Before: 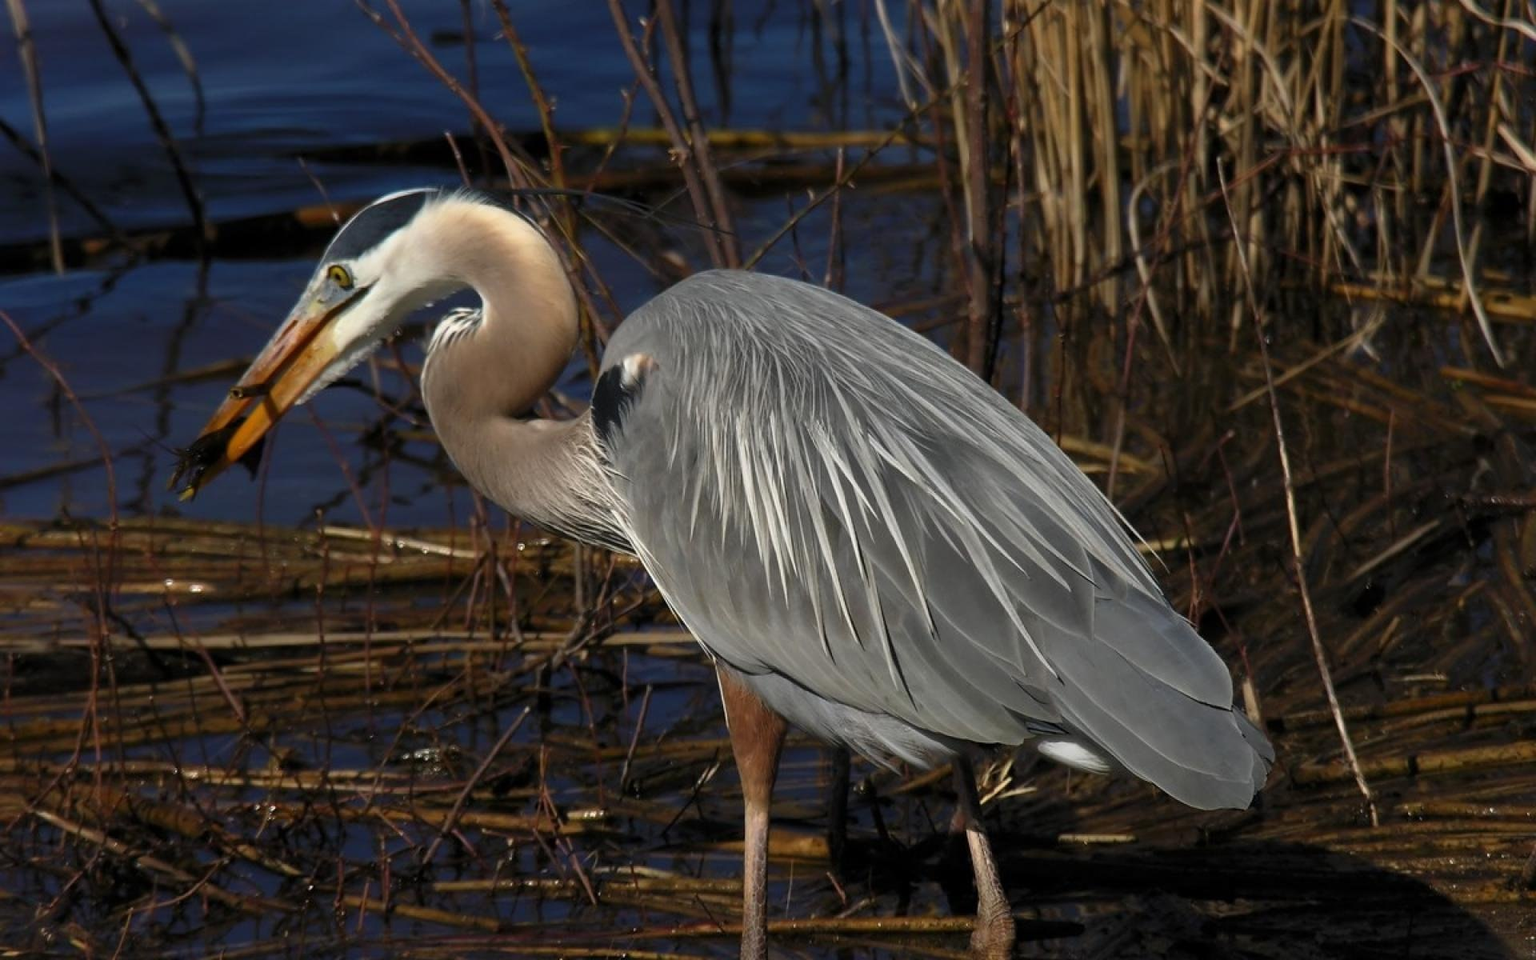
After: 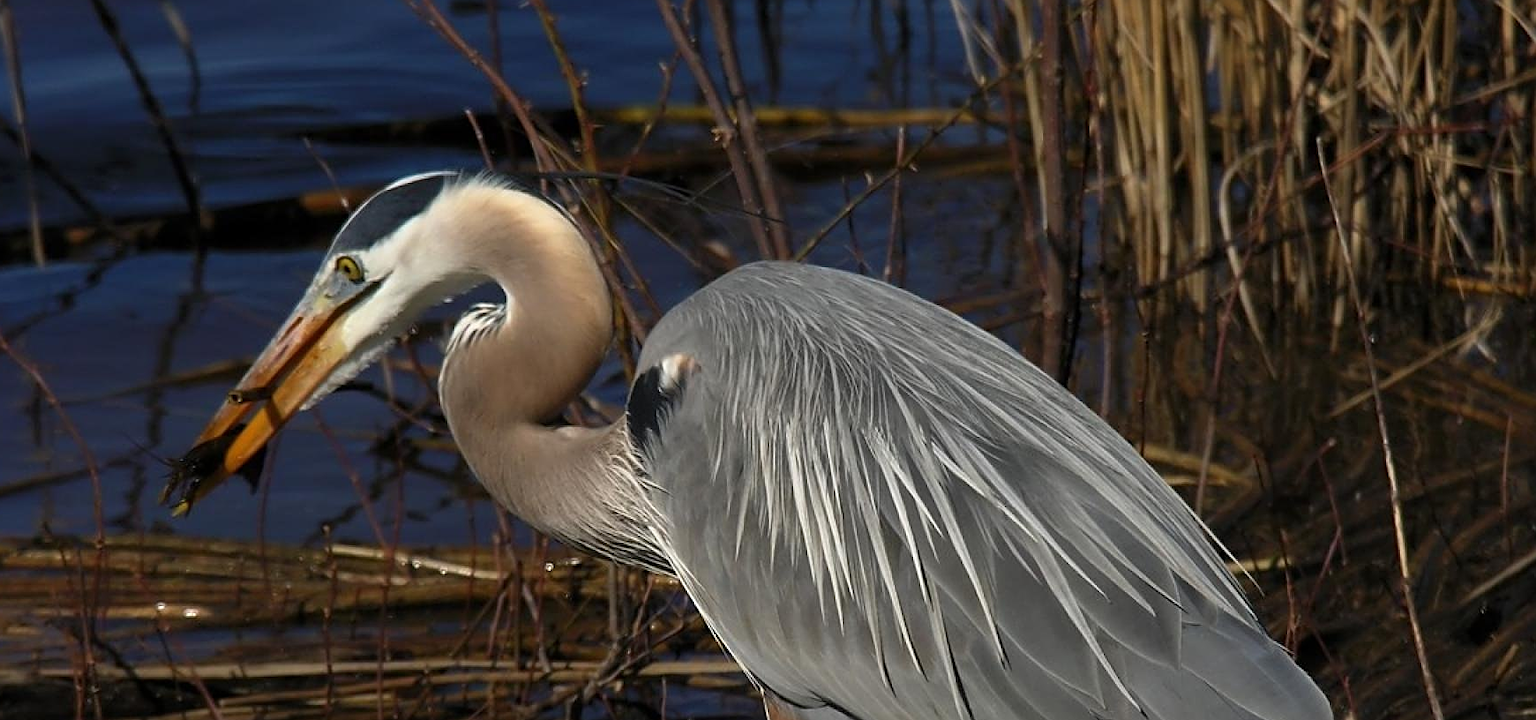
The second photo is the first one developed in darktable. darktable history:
crop: left 1.546%, top 3.427%, right 7.737%, bottom 28.431%
sharpen: on, module defaults
